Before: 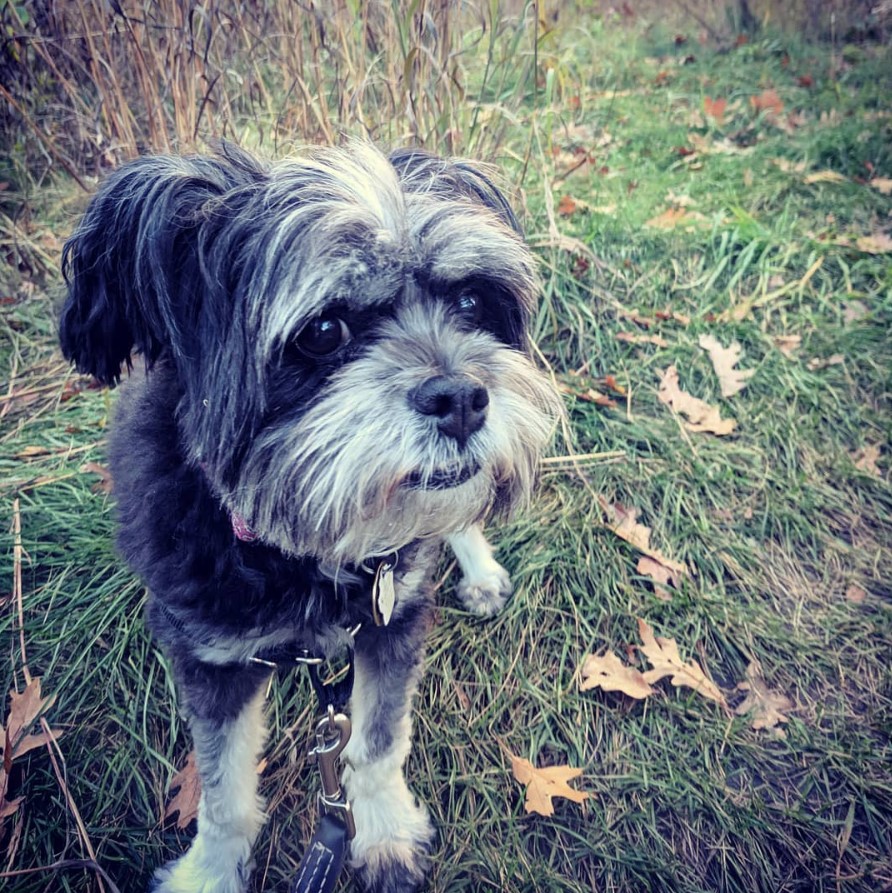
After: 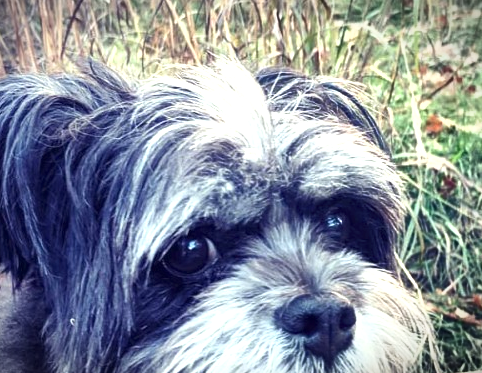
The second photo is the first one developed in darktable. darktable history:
exposure: black level correction 0, exposure 0.691 EV, compensate highlight preservation false
crop: left 14.933%, top 9.149%, right 30.956%, bottom 49.075%
shadows and highlights: radius 116.4, shadows 42.46, highlights -62.07, shadows color adjustment 97.66%, soften with gaussian
tone equalizer: on, module defaults
vignetting: fall-off start 99.92%, center (-0.121, -0.006), width/height ratio 1.309
